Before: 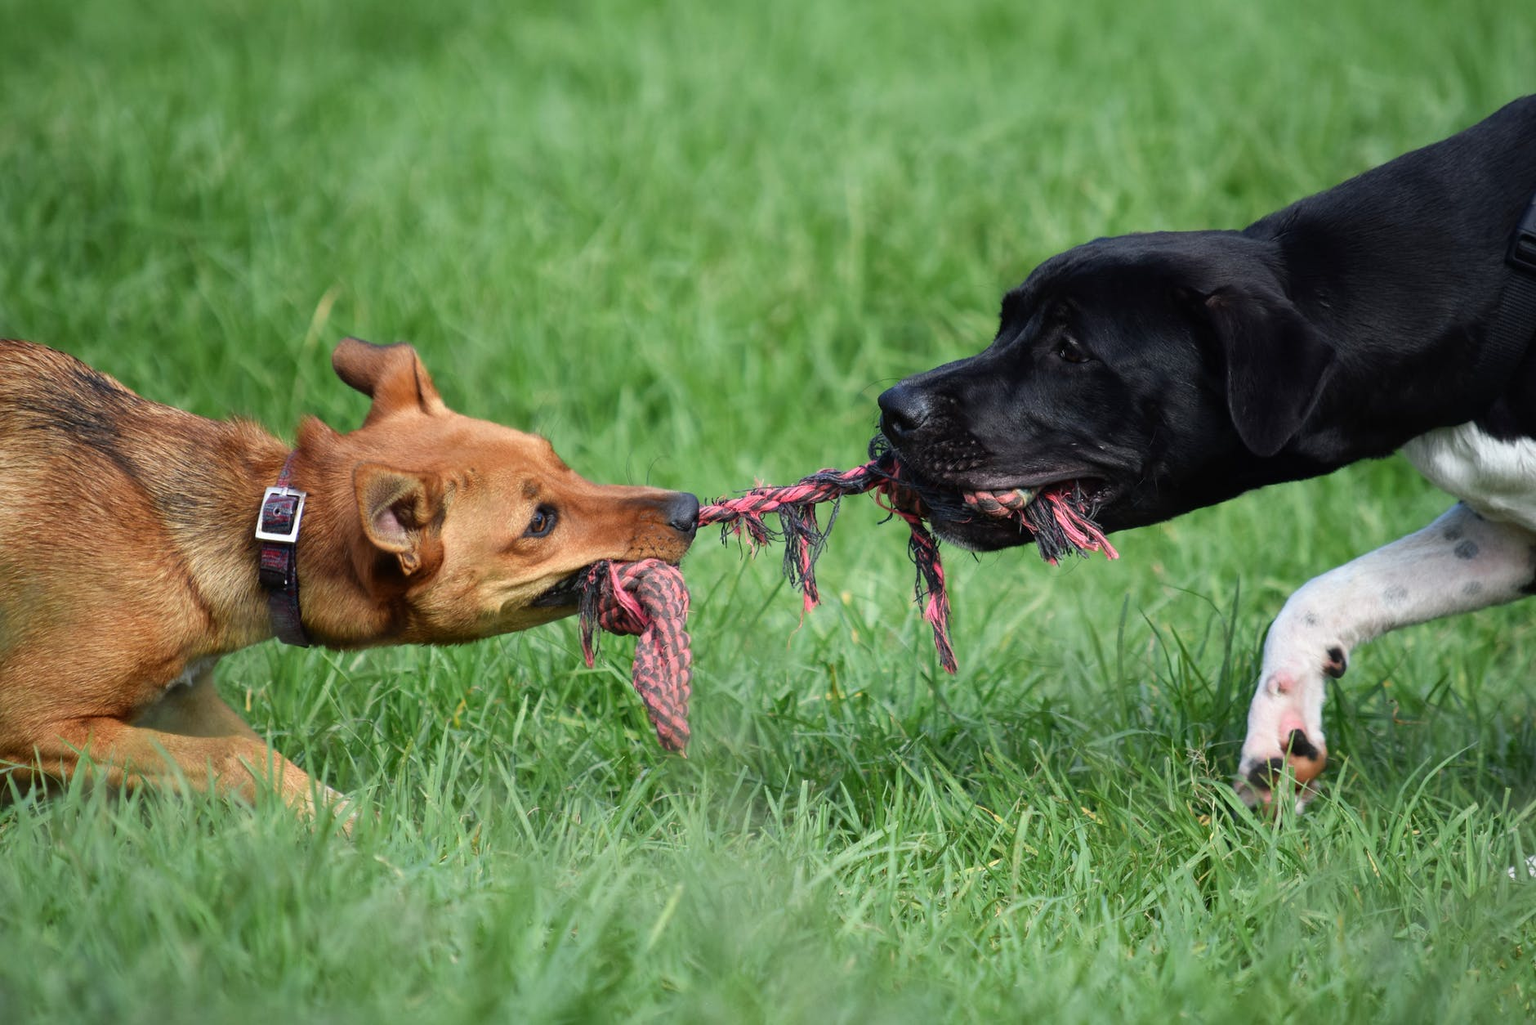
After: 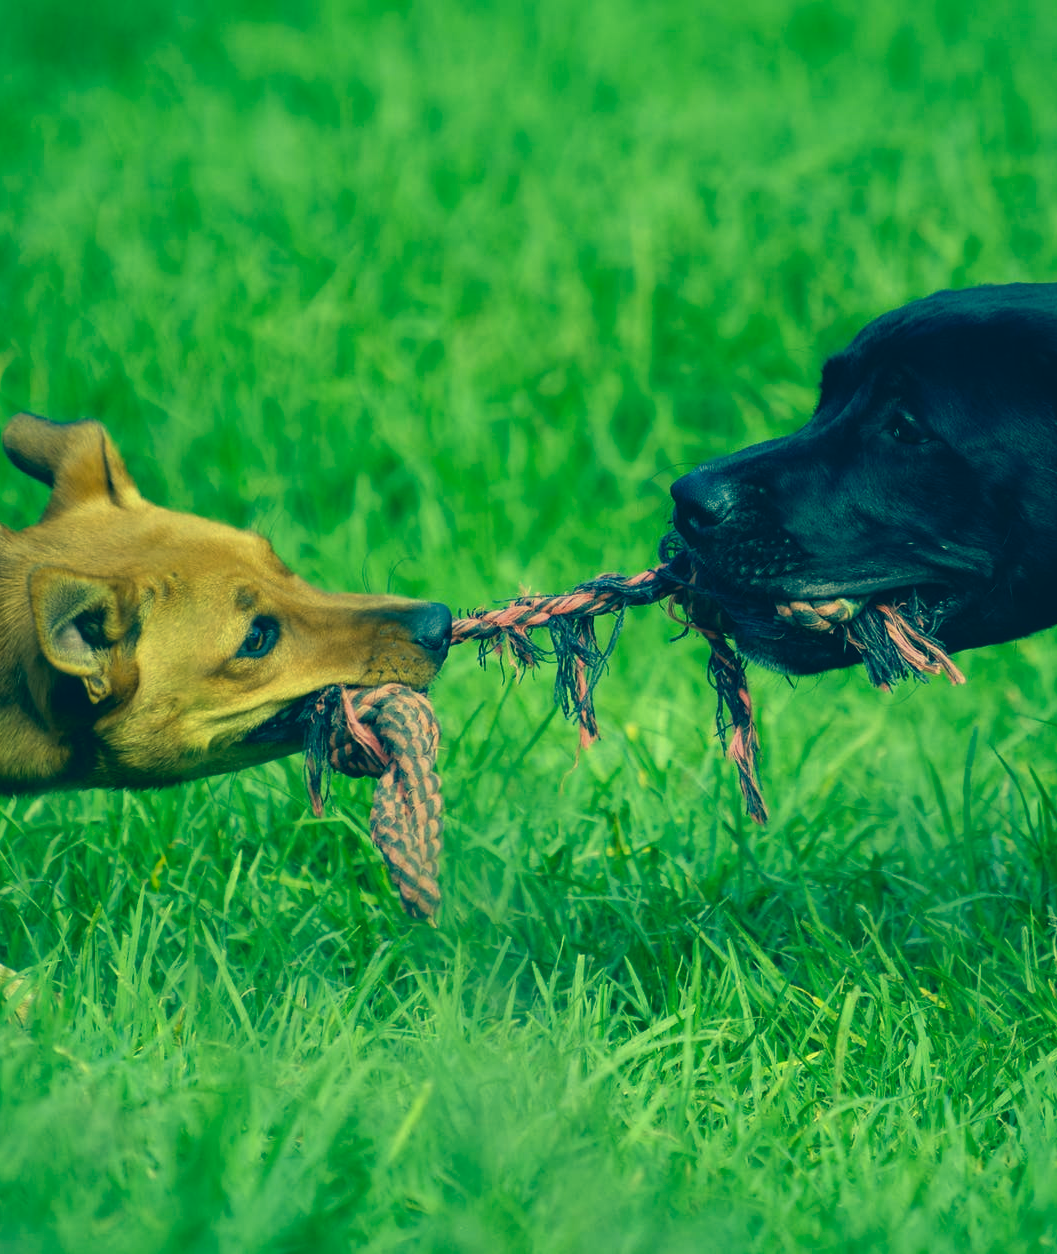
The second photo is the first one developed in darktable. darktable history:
crop: left 21.496%, right 22.254%
color correction: highlights a* -15.58, highlights b* 40, shadows a* -40, shadows b* -26.18
